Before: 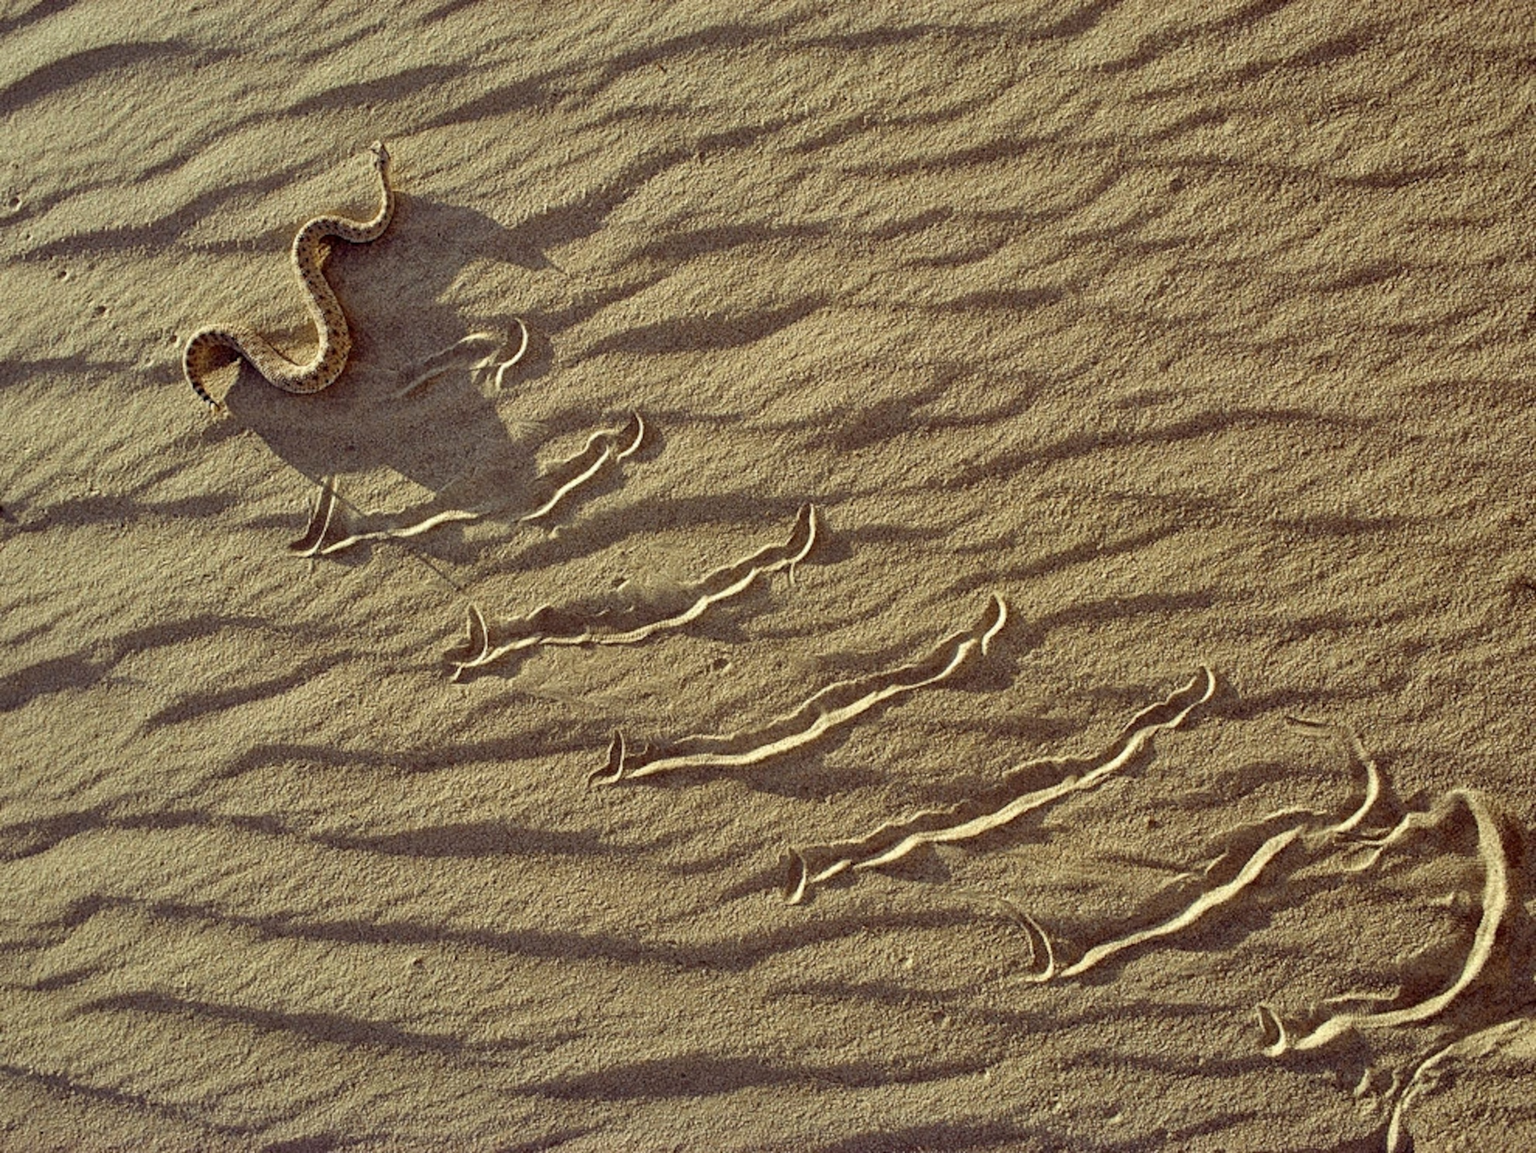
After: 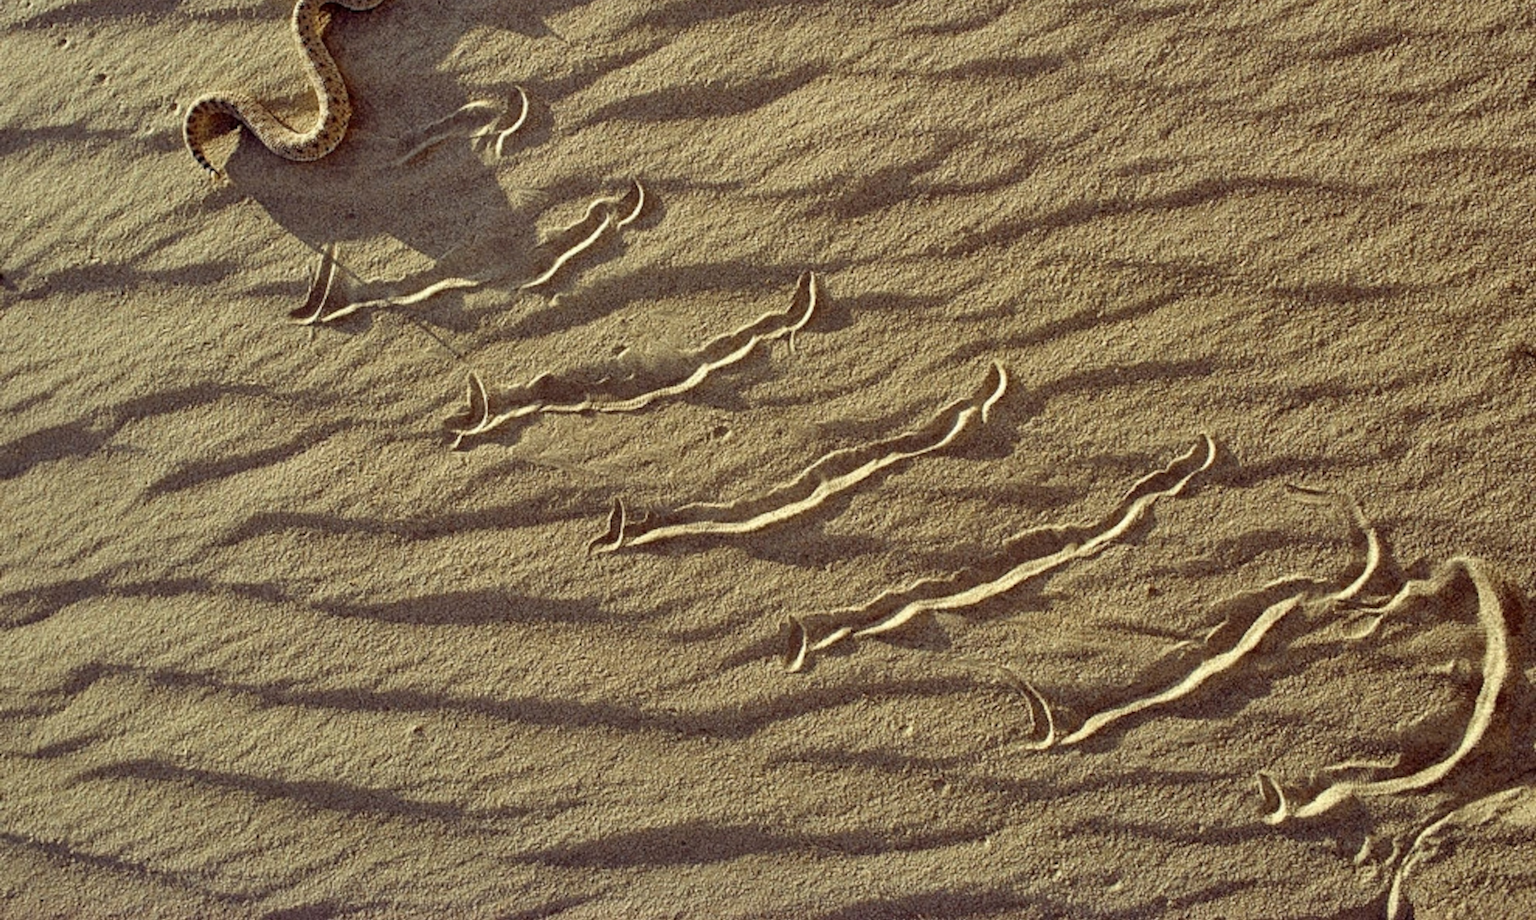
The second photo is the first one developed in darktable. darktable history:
crop and rotate: top 20.178%
